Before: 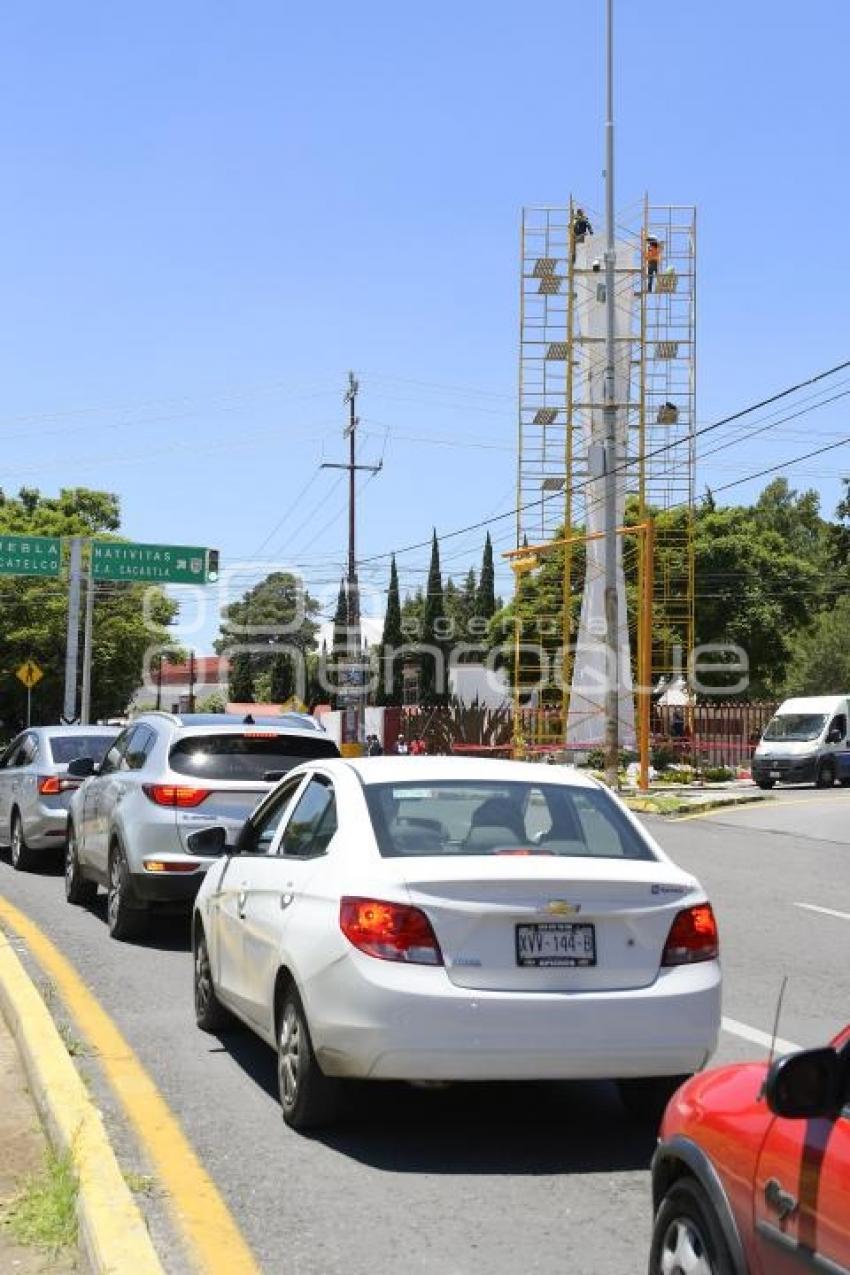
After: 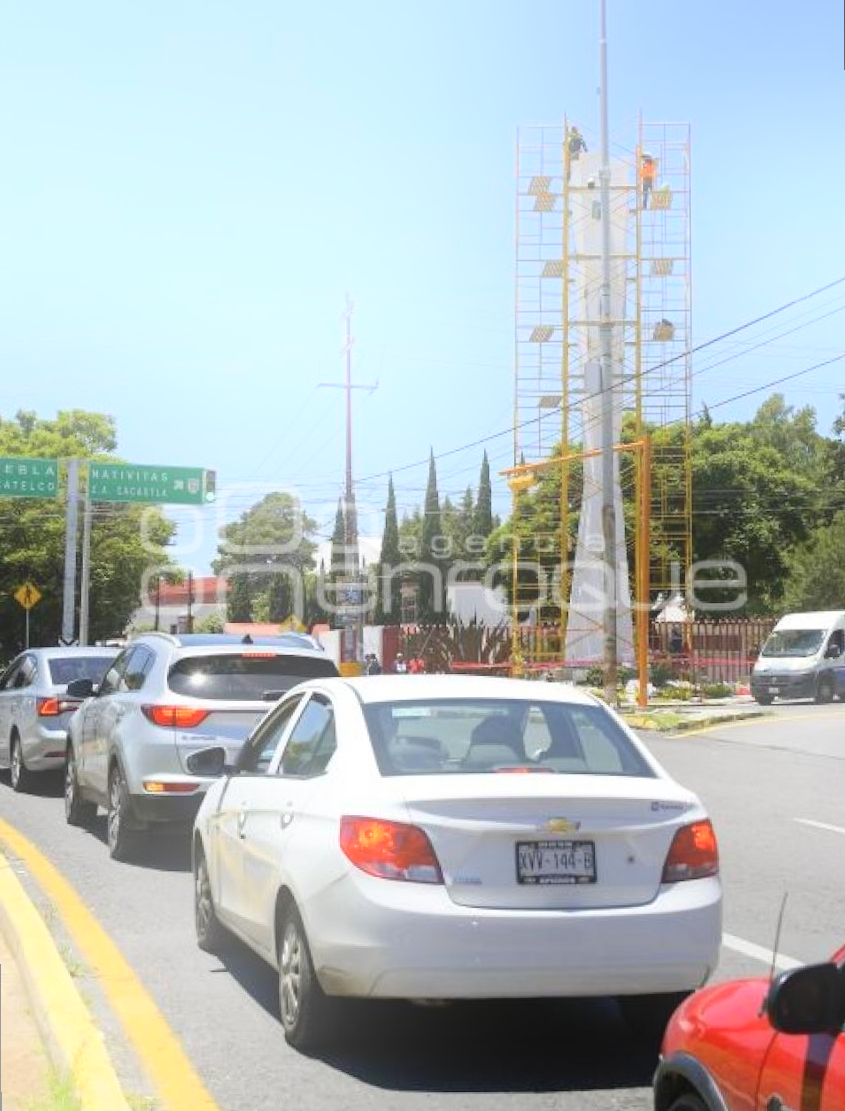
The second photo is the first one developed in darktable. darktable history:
rotate and perspective: rotation -0.45°, automatic cropping original format, crop left 0.008, crop right 0.992, crop top 0.012, crop bottom 0.988
crop and rotate: top 5.609%, bottom 5.609%
bloom: threshold 82.5%, strength 16.25%
